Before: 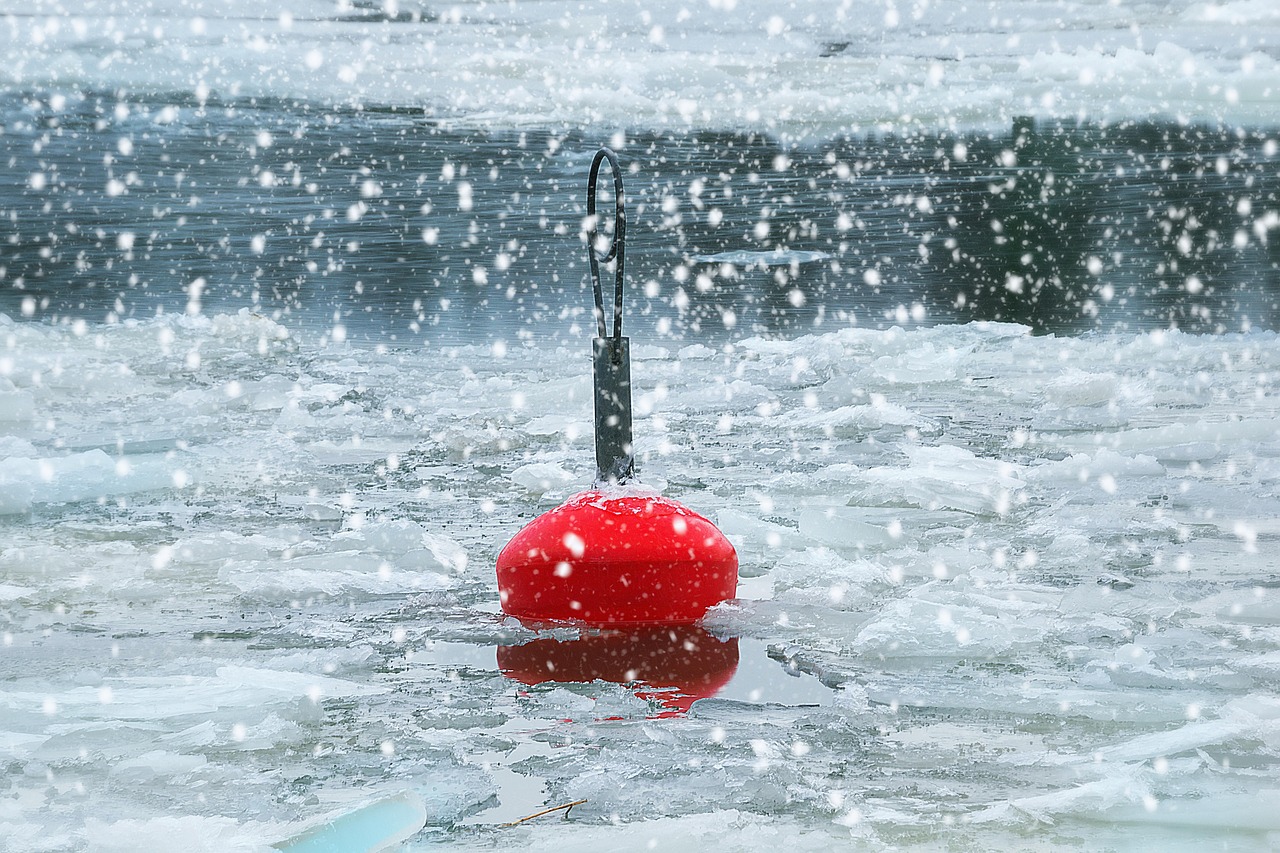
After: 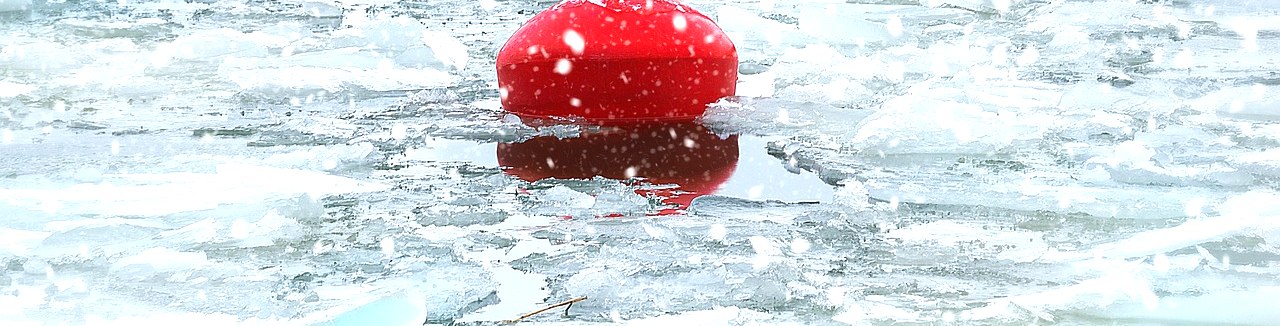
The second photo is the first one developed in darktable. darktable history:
crop and rotate: top 58.975%, bottom 2.716%
tone equalizer: -8 EV -0.745 EV, -7 EV -0.678 EV, -6 EV -0.611 EV, -5 EV -0.407 EV, -3 EV 0.383 EV, -2 EV 0.6 EV, -1 EV 0.694 EV, +0 EV 0.72 EV, edges refinement/feathering 500, mask exposure compensation -1.57 EV, preserve details guided filter
